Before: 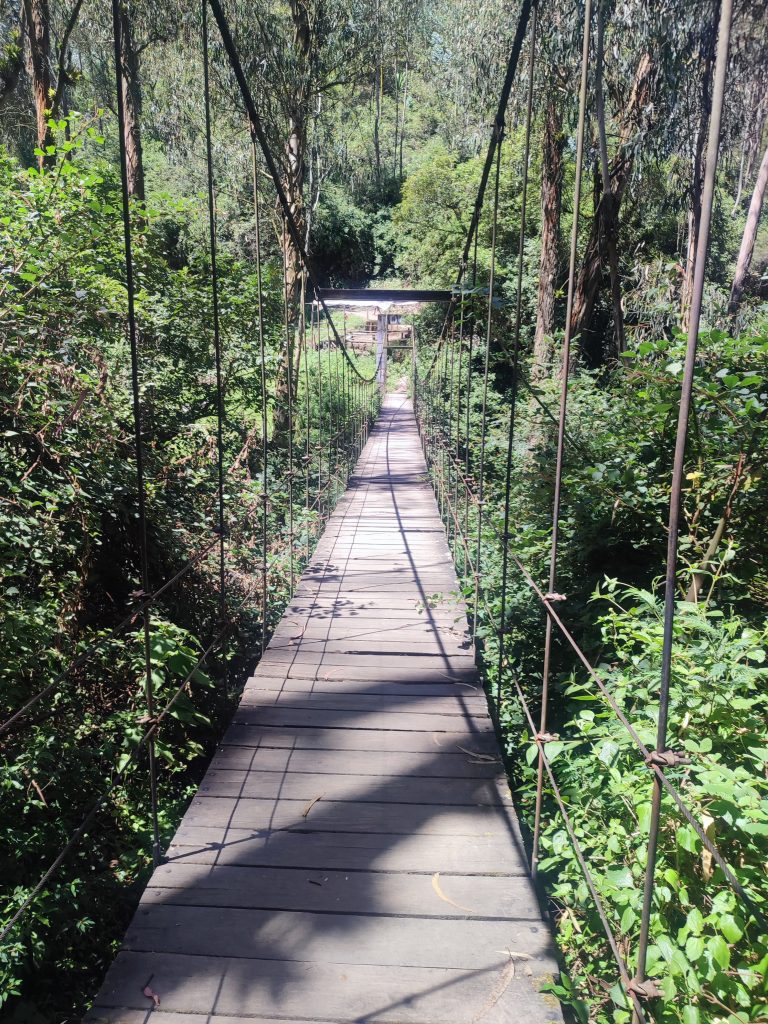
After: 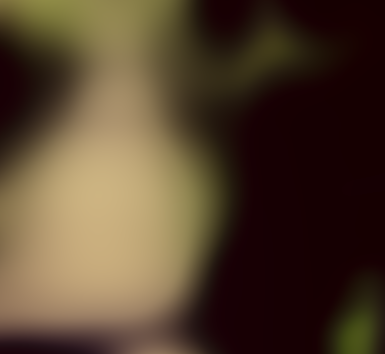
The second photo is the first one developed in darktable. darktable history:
local contrast: detail 110%
crop: left 36.607%, top 34.735%, right 13.146%, bottom 30.611%
sharpen: radius 2.767
color correction: highlights a* -0.482, highlights b* 40, shadows a* 9.8, shadows b* -0.161
lowpass: radius 31.92, contrast 1.72, brightness -0.98, saturation 0.94
shadows and highlights: shadows 80.73, white point adjustment -9.07, highlights -61.46, soften with gaussian
filmic rgb: black relative exposure -5 EV, hardness 2.88, contrast 1.3
